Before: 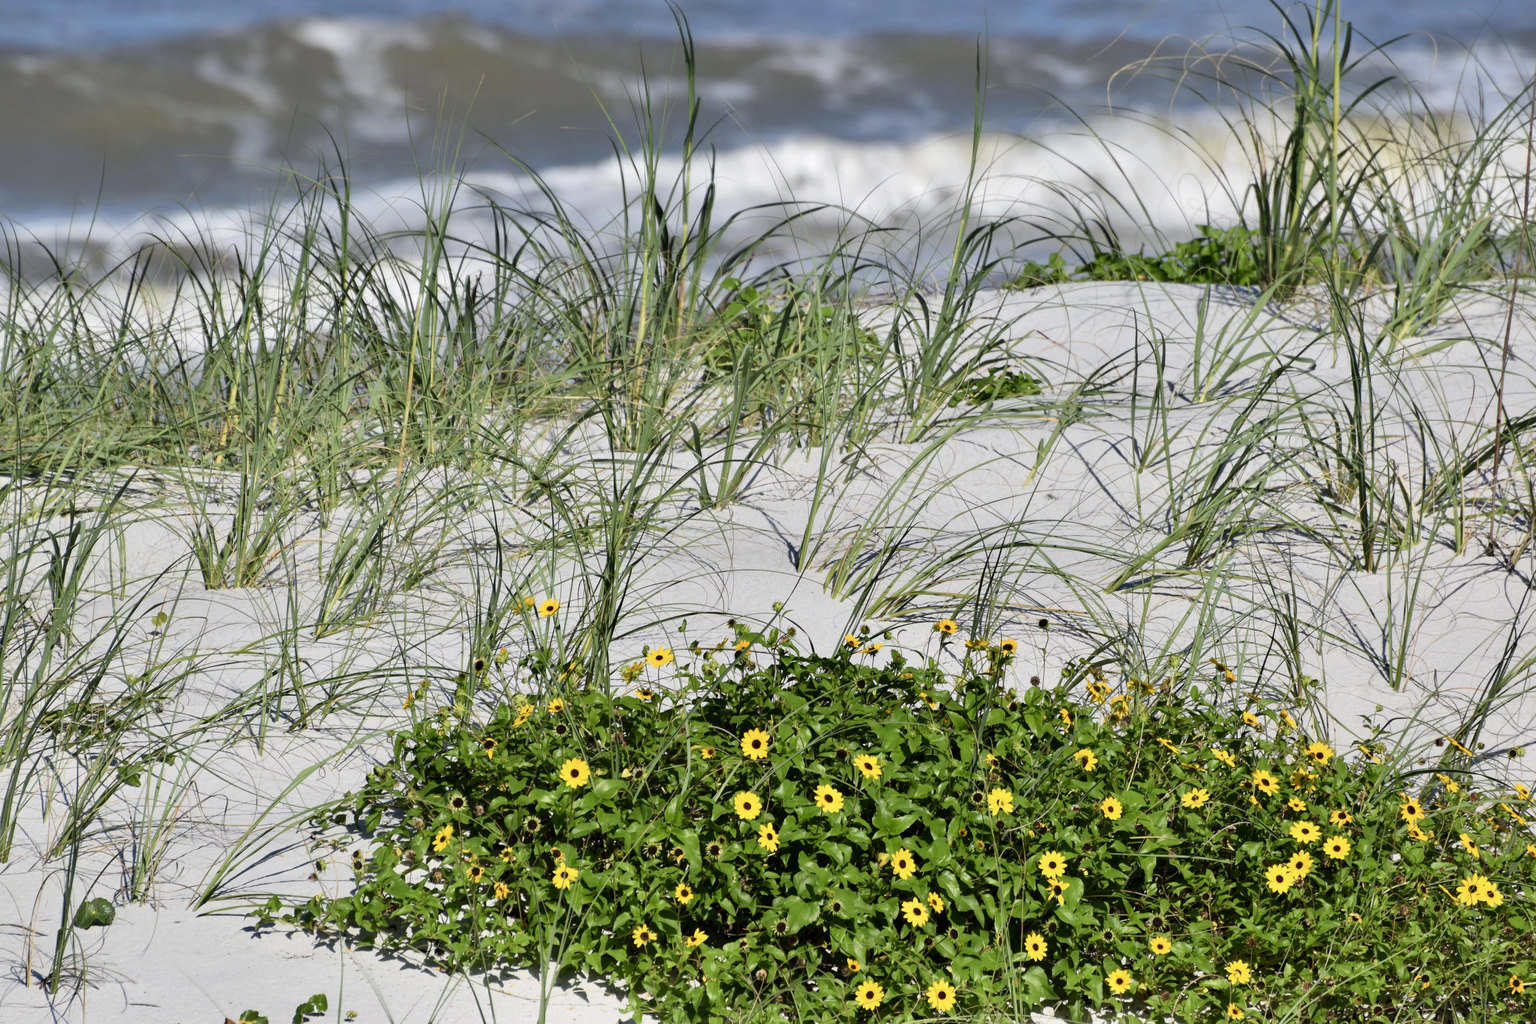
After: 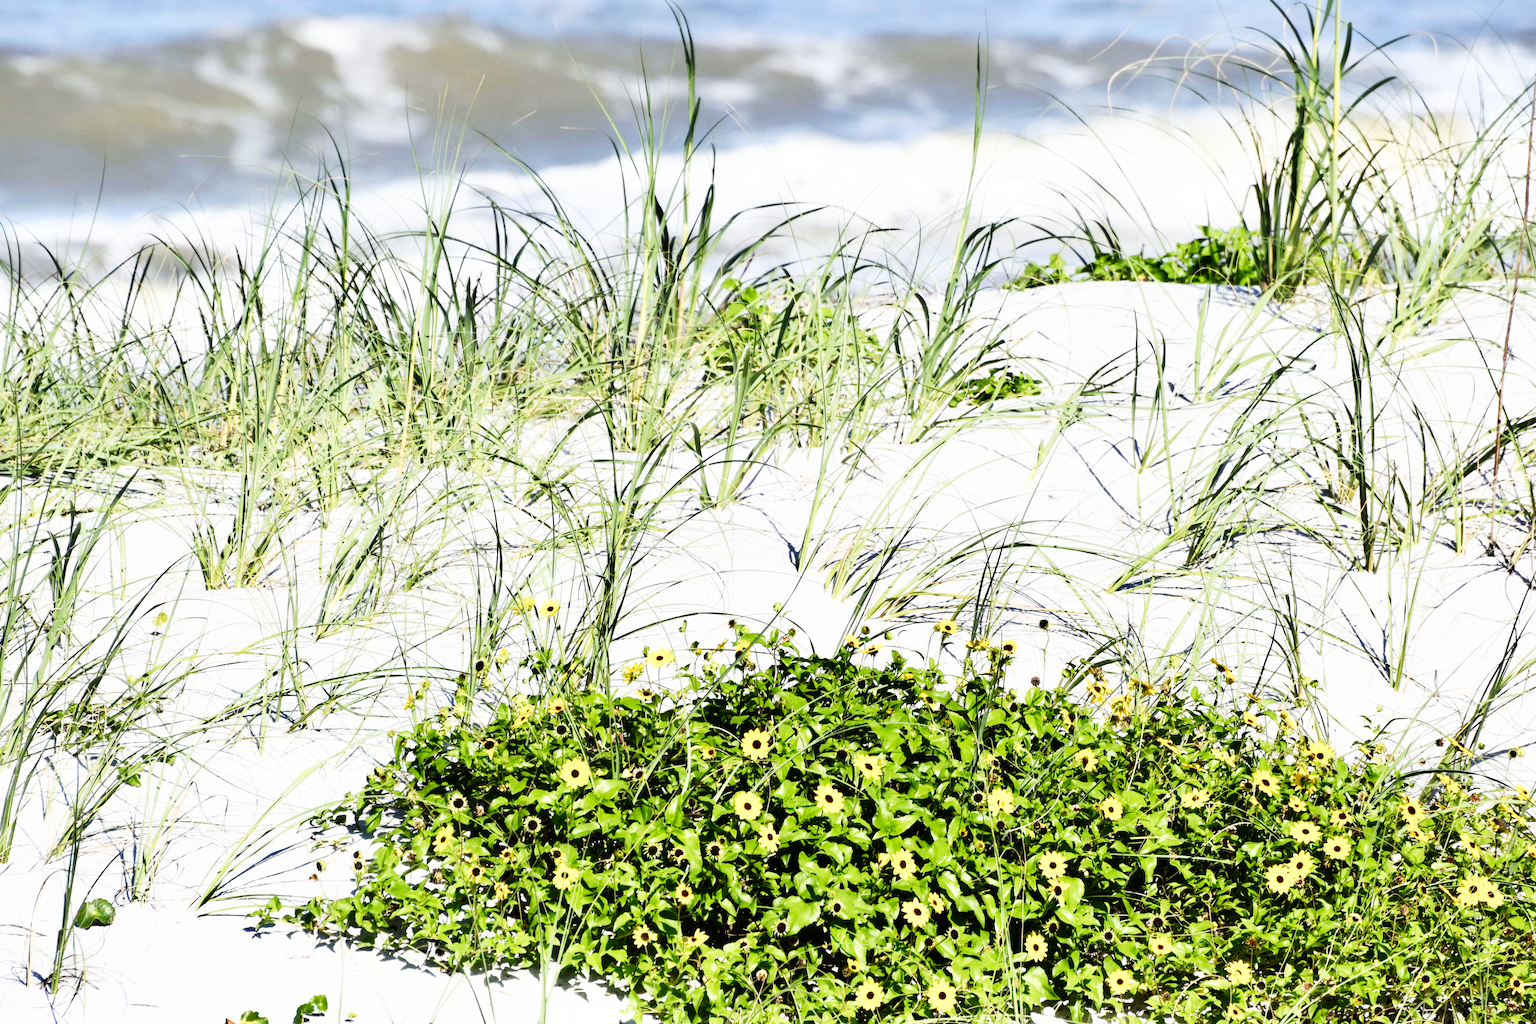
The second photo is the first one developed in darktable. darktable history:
shadows and highlights: shadows 0, highlights 40
base curve: curves: ch0 [(0, 0) (0.007, 0.004) (0.027, 0.03) (0.046, 0.07) (0.207, 0.54) (0.442, 0.872) (0.673, 0.972) (1, 1)], preserve colors none
